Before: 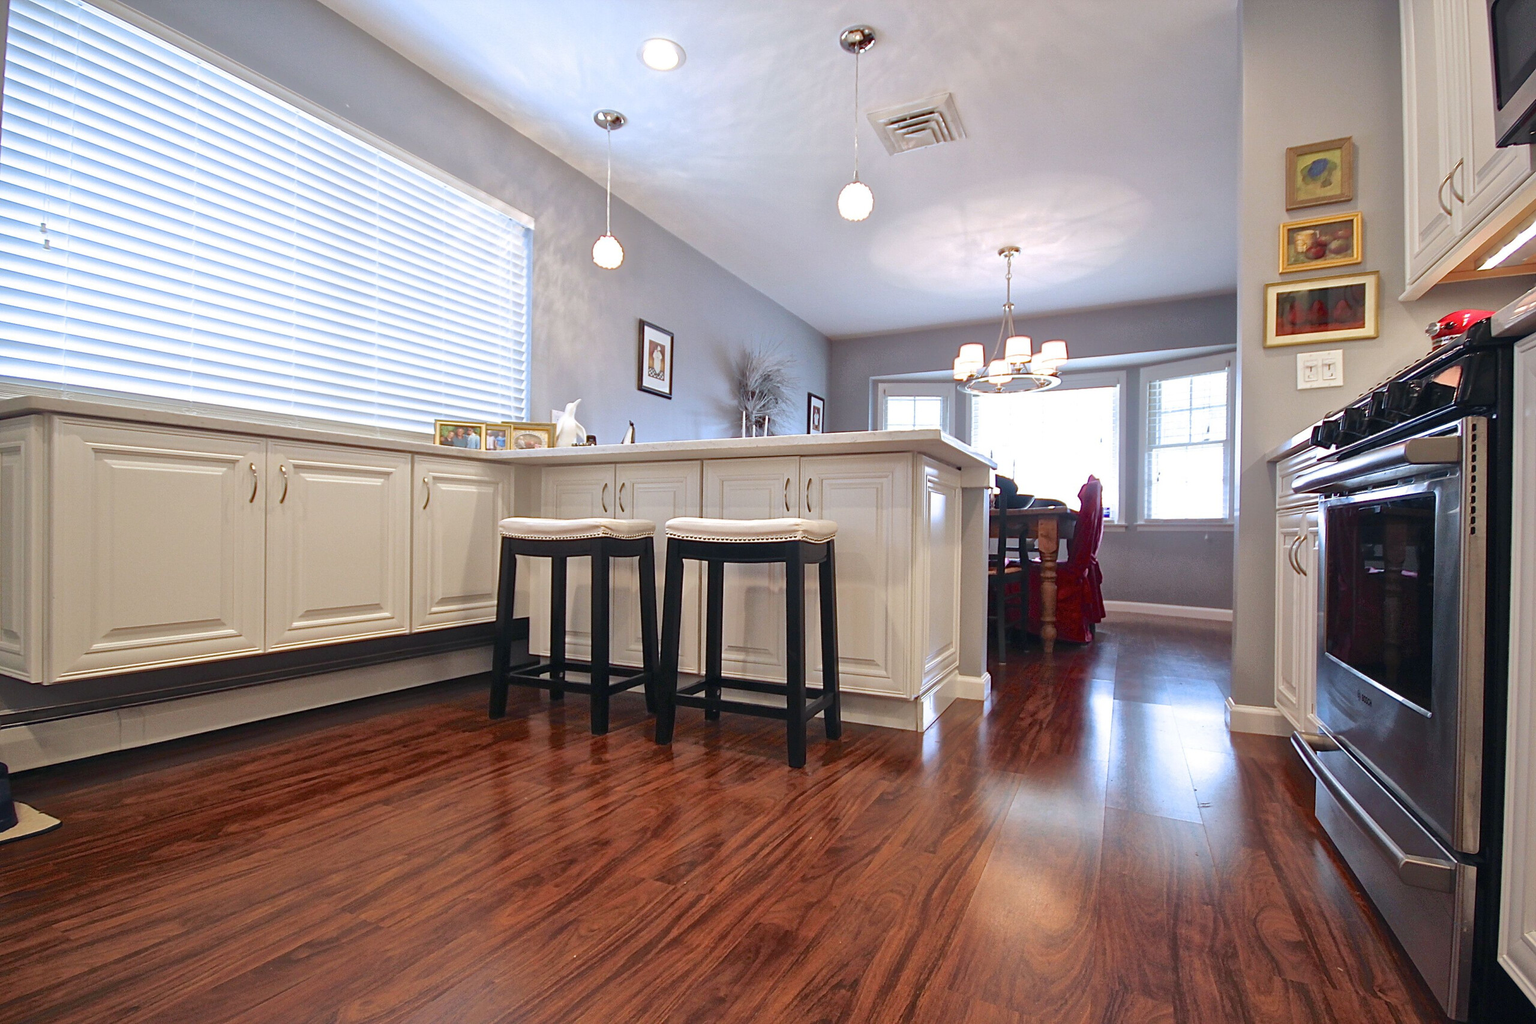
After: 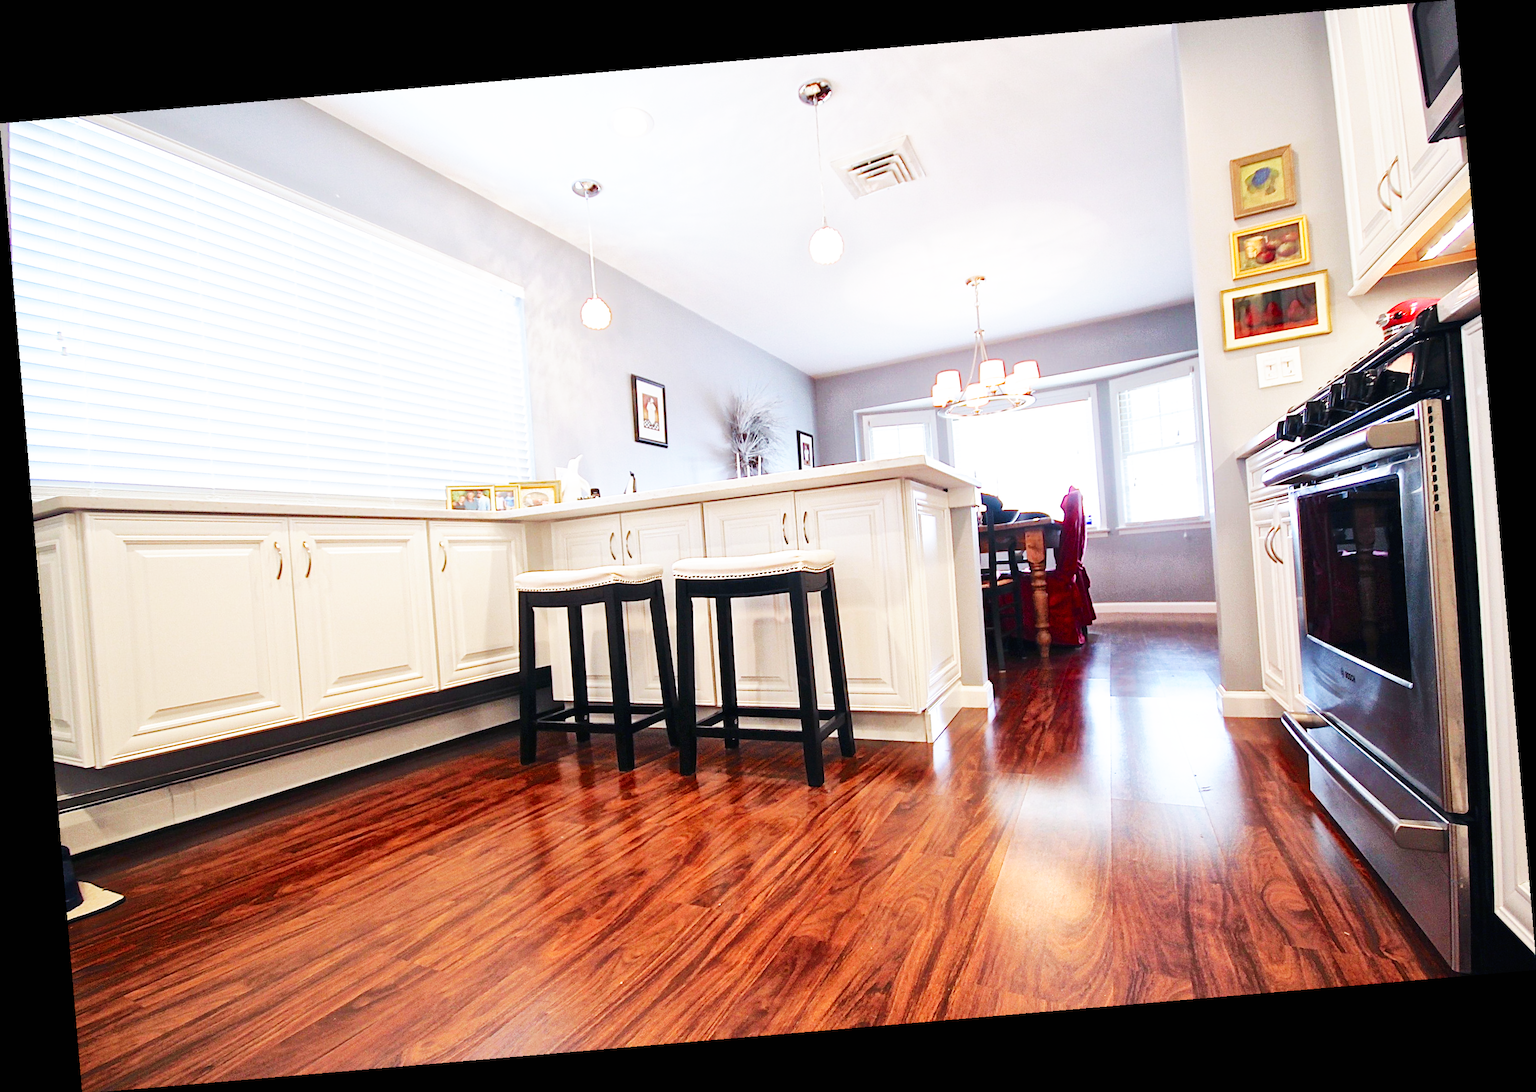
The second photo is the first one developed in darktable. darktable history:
rotate and perspective: rotation -4.86°, automatic cropping off
base curve: curves: ch0 [(0, 0) (0.007, 0.004) (0.027, 0.03) (0.046, 0.07) (0.207, 0.54) (0.442, 0.872) (0.673, 0.972) (1, 1)], preserve colors none
